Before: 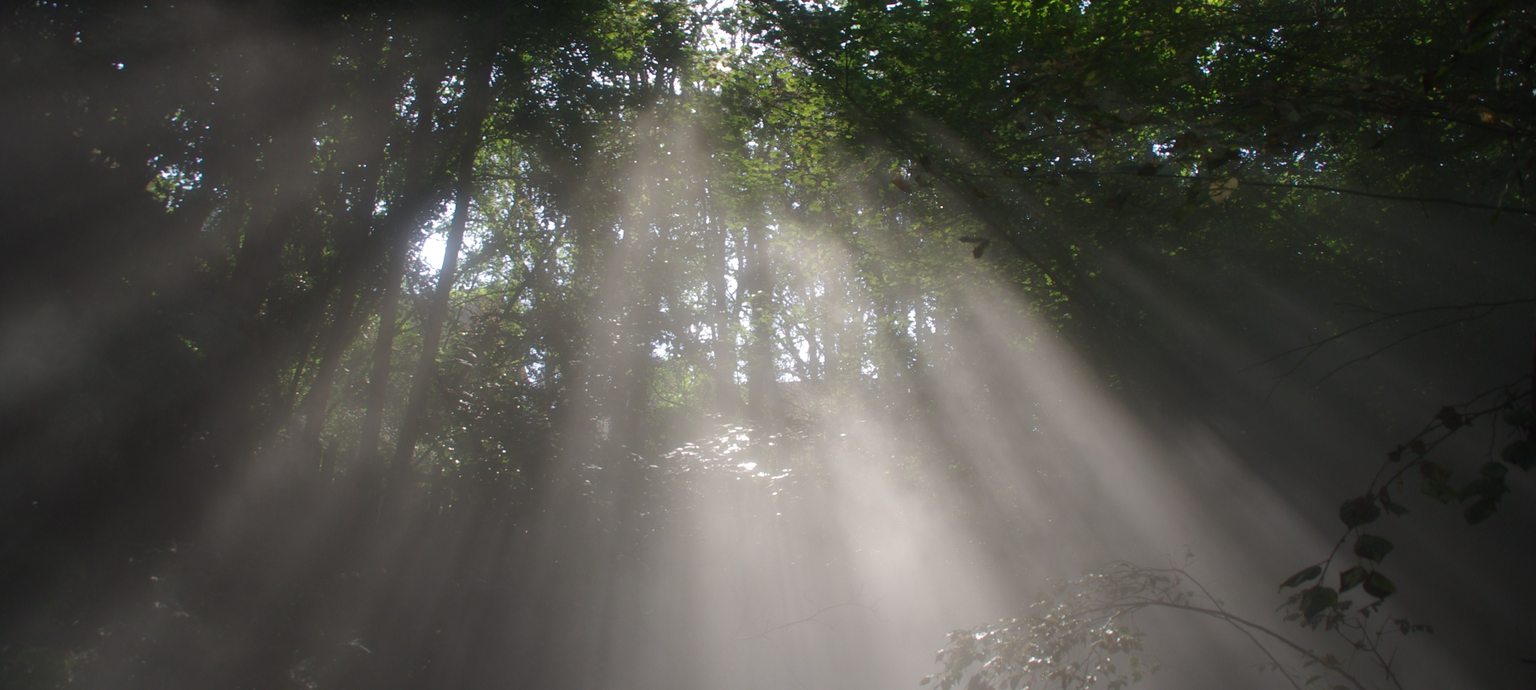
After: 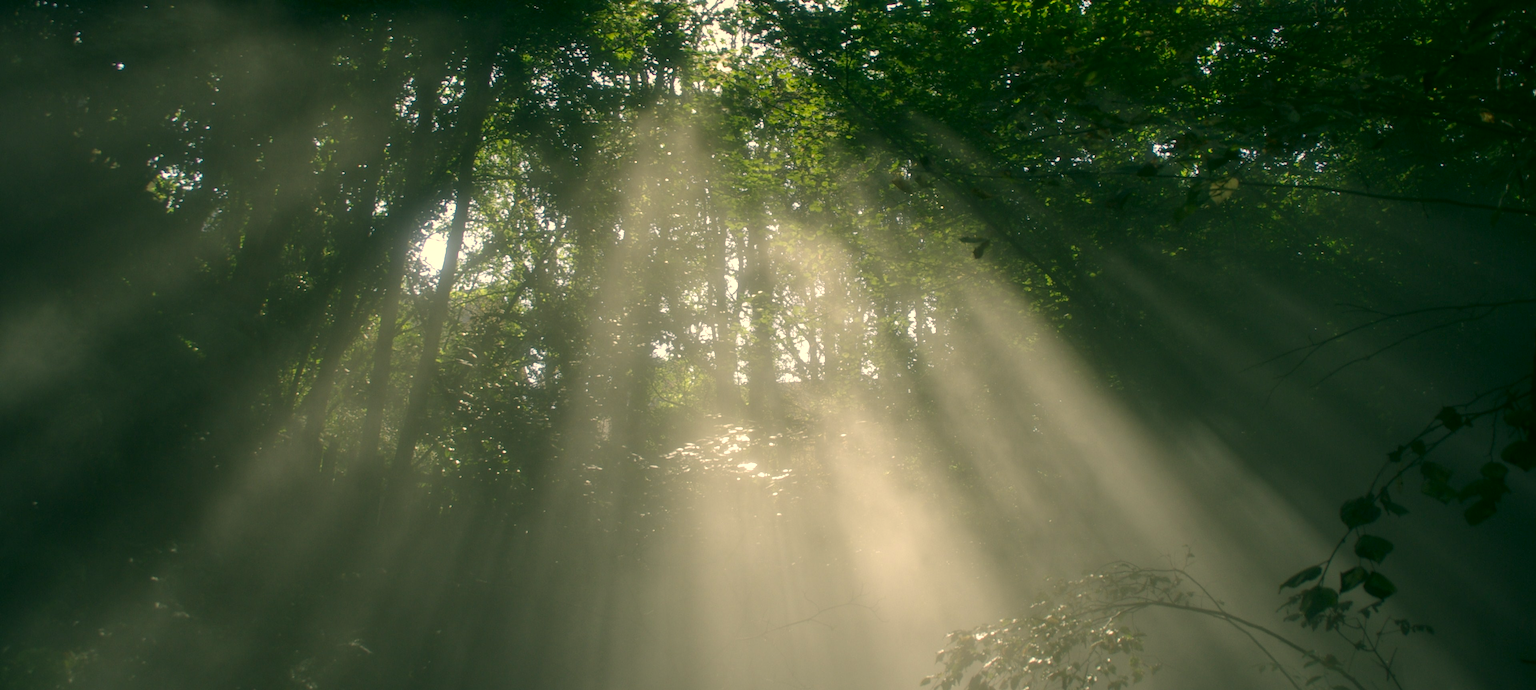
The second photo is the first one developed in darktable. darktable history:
color correction: highlights a* 5.3, highlights b* 24.26, shadows a* -15.58, shadows b* 4.02
local contrast: on, module defaults
